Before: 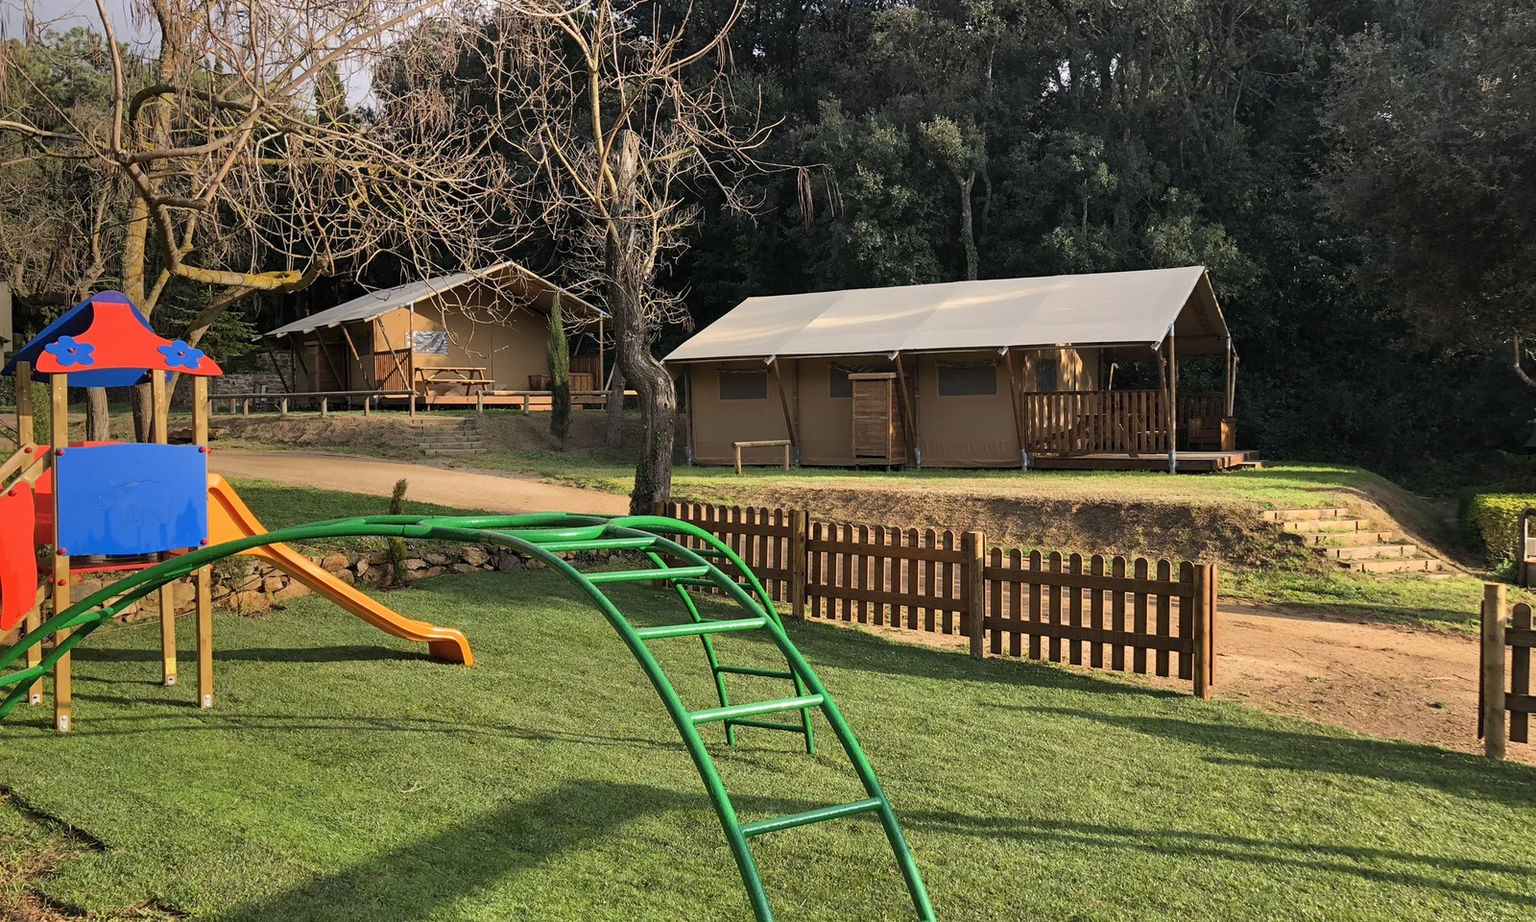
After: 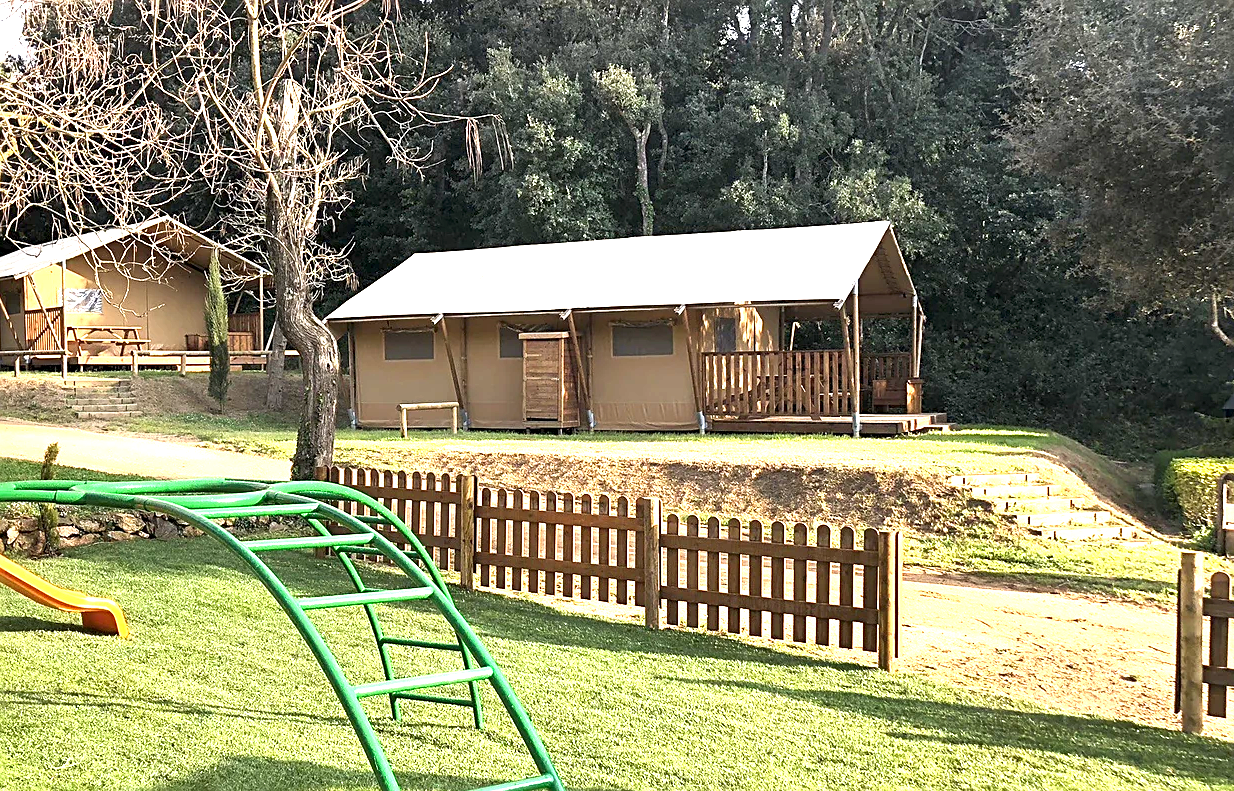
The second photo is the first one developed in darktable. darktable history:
shadows and highlights: shadows 37.36, highlights -27.99, soften with gaussian
exposure: black level correction 0.001, exposure 1.847 EV, compensate highlight preservation false
sharpen: on, module defaults
crop: left 22.822%, top 5.863%, bottom 11.682%
